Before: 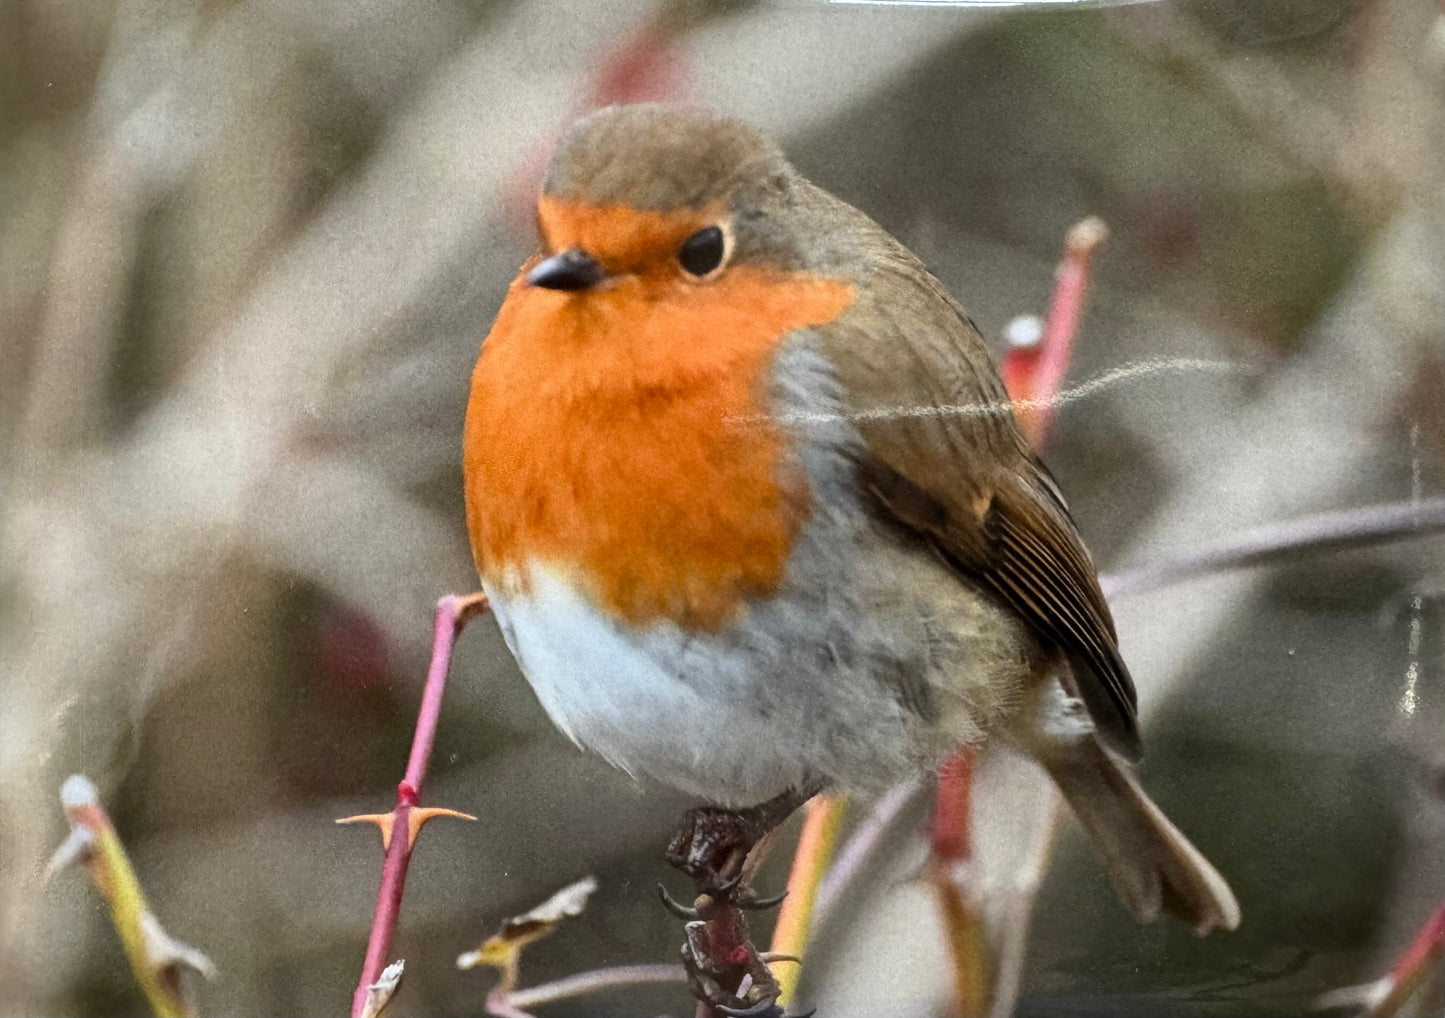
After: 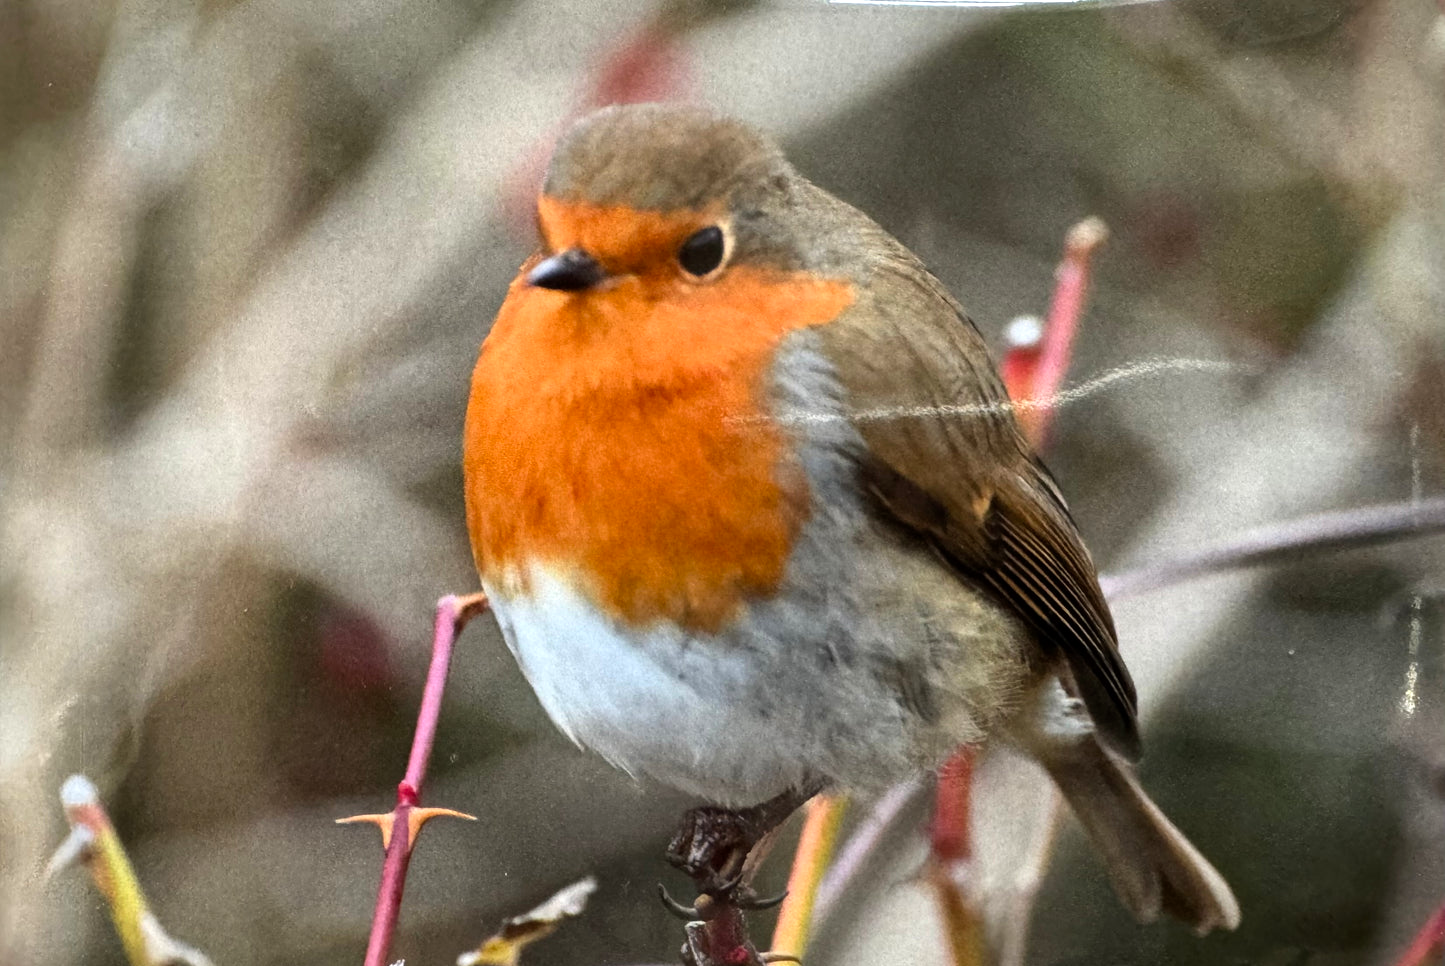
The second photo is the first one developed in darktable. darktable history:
crop and rotate: top 0%, bottom 5.097%
color balance: contrast 10%
